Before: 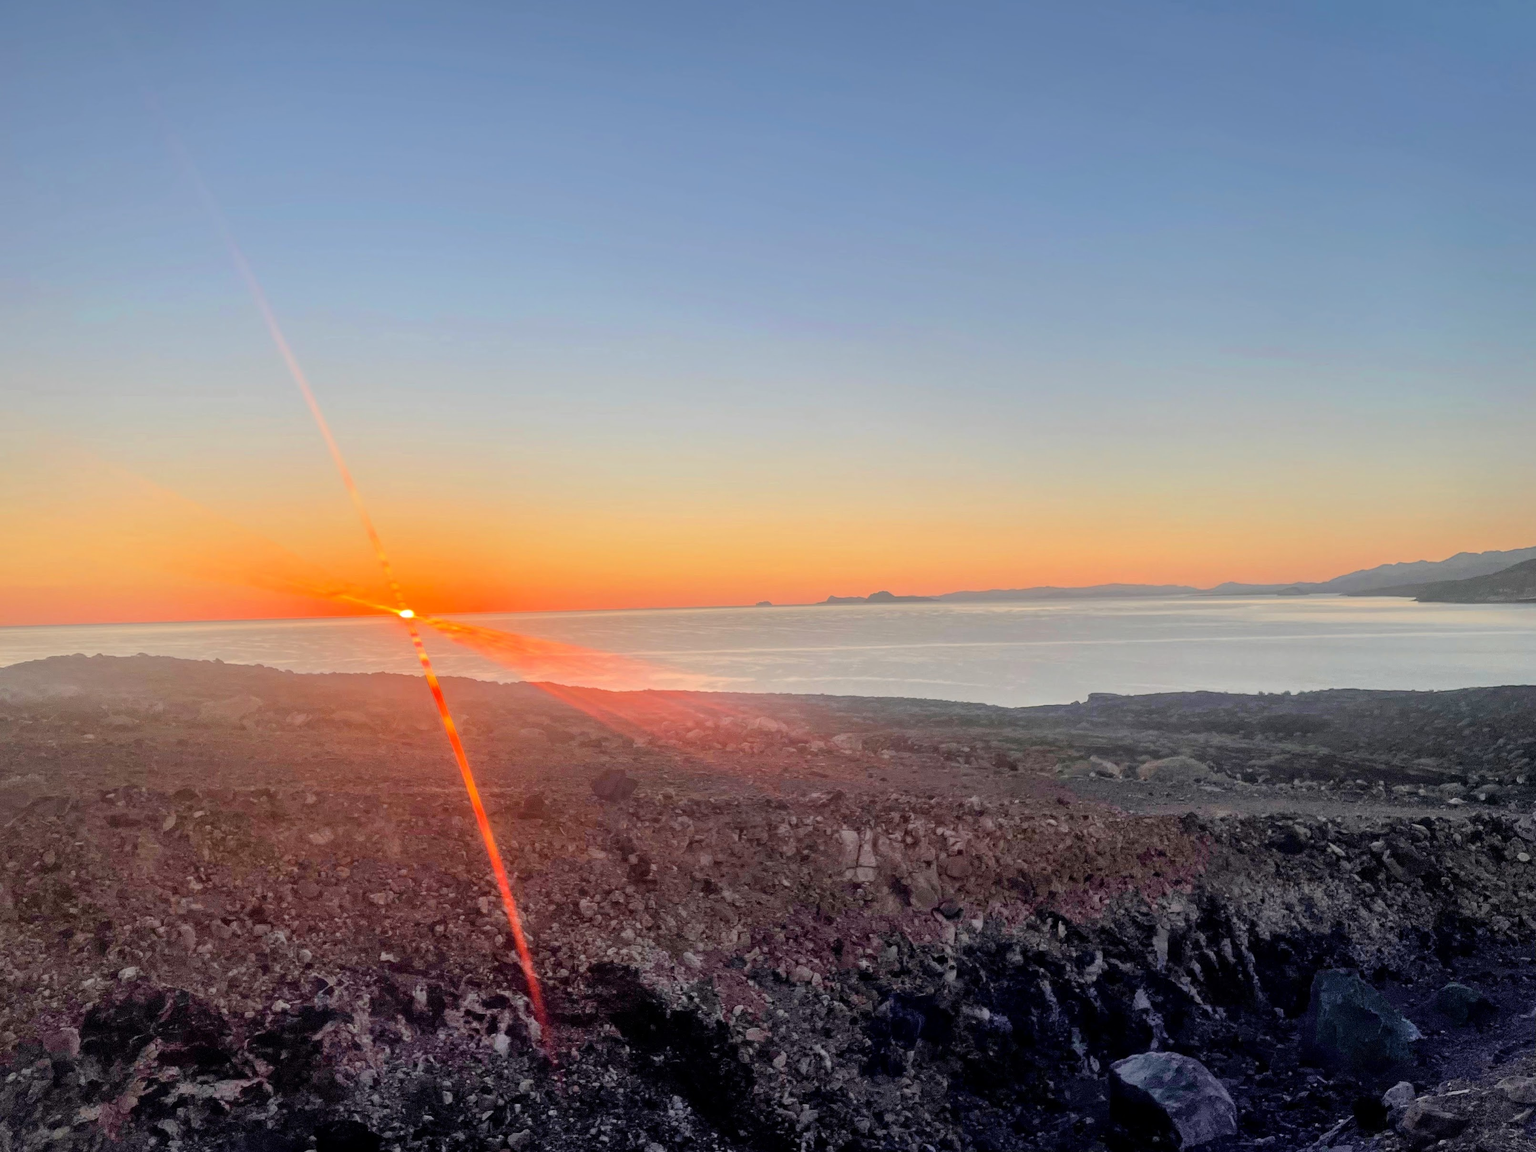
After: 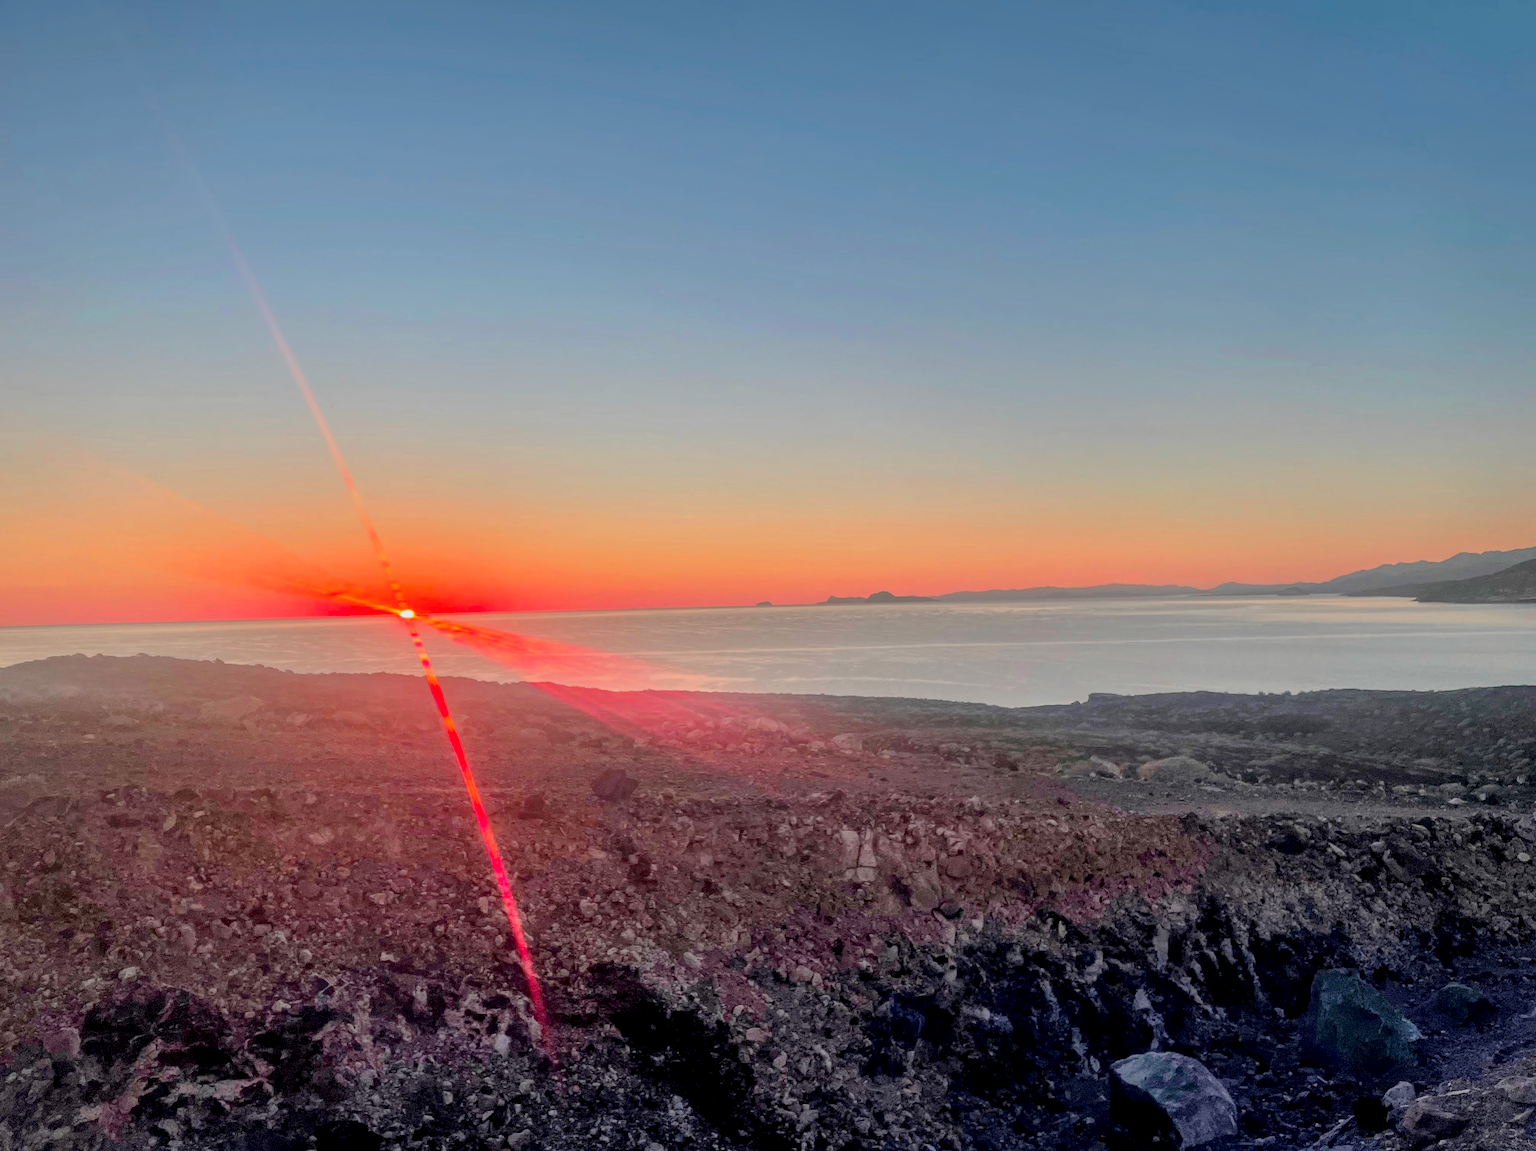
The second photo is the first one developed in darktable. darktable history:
color balance: contrast -15%
local contrast: detail 130%
color zones: curves: ch1 [(0.29, 0.492) (0.373, 0.185) (0.509, 0.481)]; ch2 [(0.25, 0.462) (0.749, 0.457)], mix 40.67%
tone equalizer: -8 EV -1.84 EV, -7 EV -1.16 EV, -6 EV -1.62 EV, smoothing diameter 25%, edges refinement/feathering 10, preserve details guided filter
exposure: exposure -0.177 EV, compensate highlight preservation false
